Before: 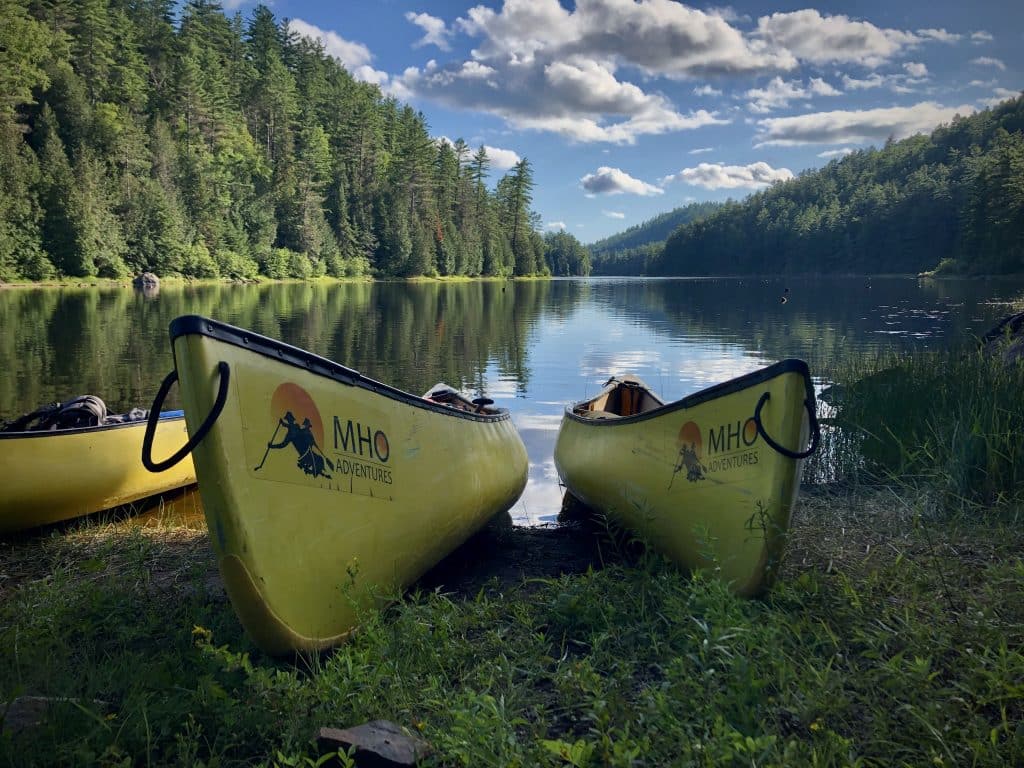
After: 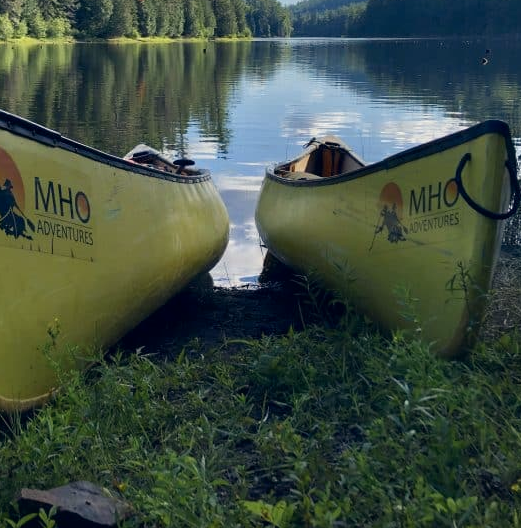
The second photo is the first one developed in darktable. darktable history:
crop and rotate: left 29.237%, top 31.152%, right 19.807%
color correction: highlights a* 0.207, highlights b* 2.7, shadows a* -0.874, shadows b* -4.78
